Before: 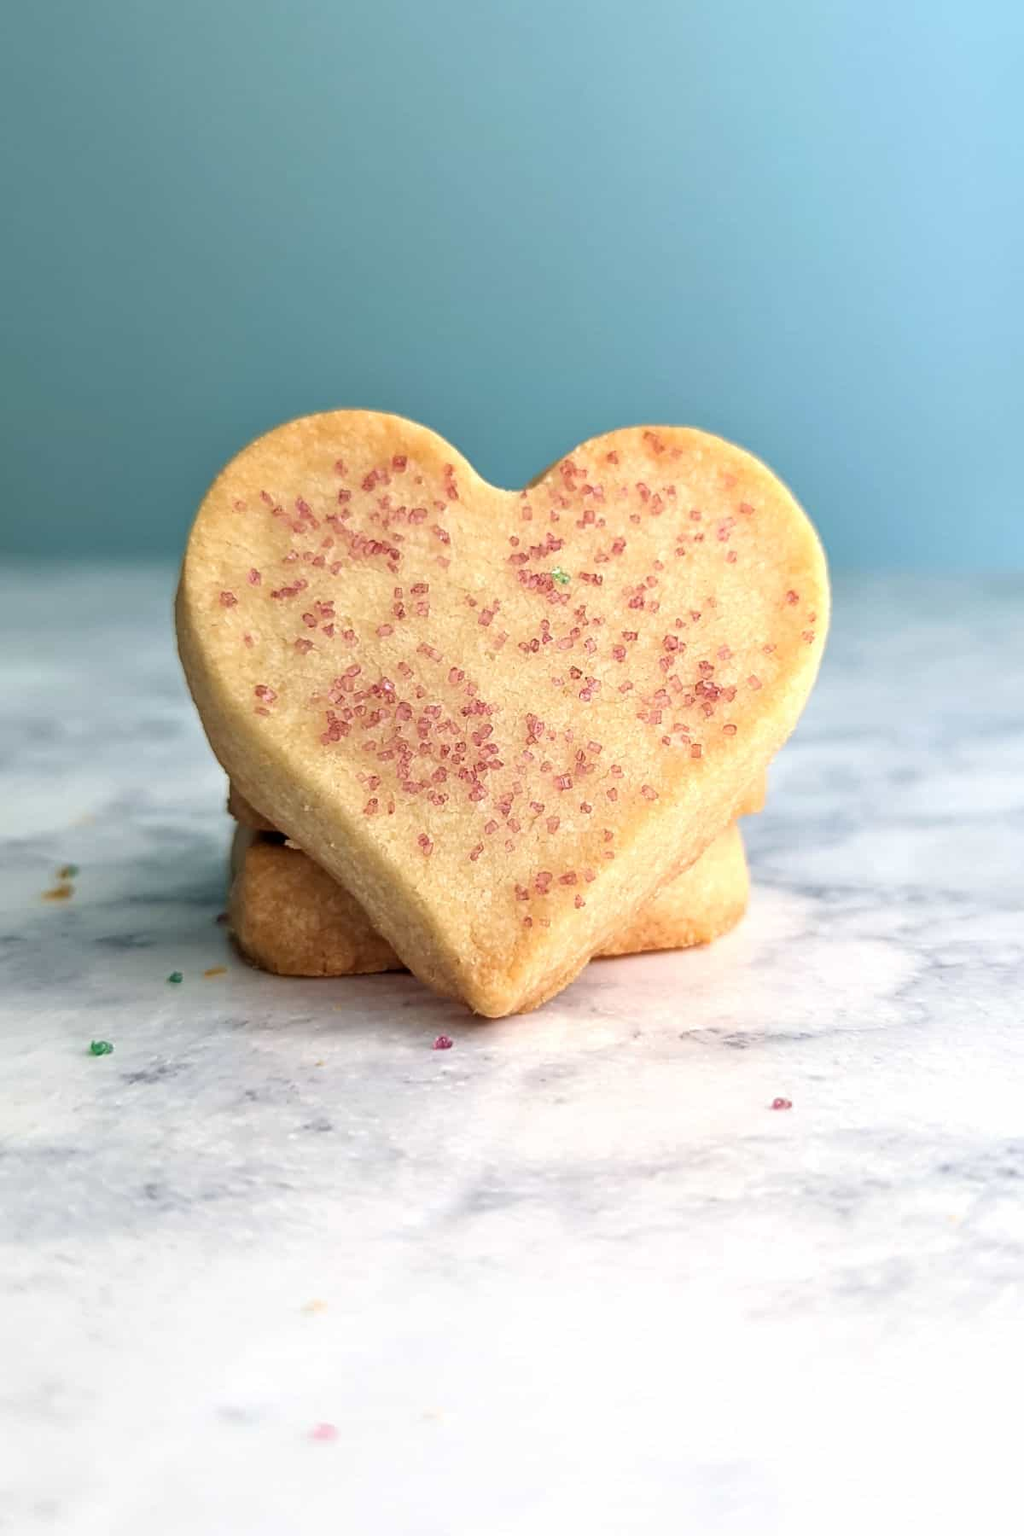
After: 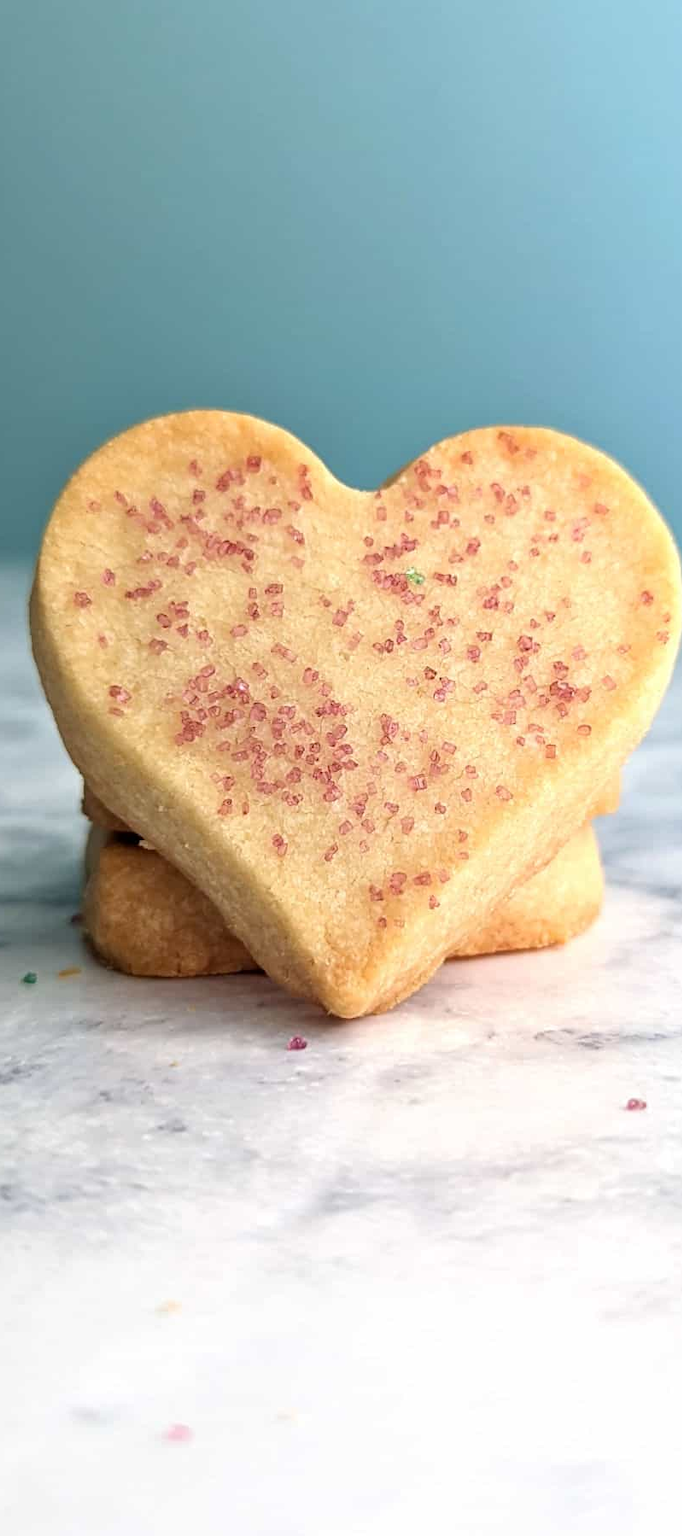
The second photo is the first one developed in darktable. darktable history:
crop and rotate: left 14.324%, right 19.029%
